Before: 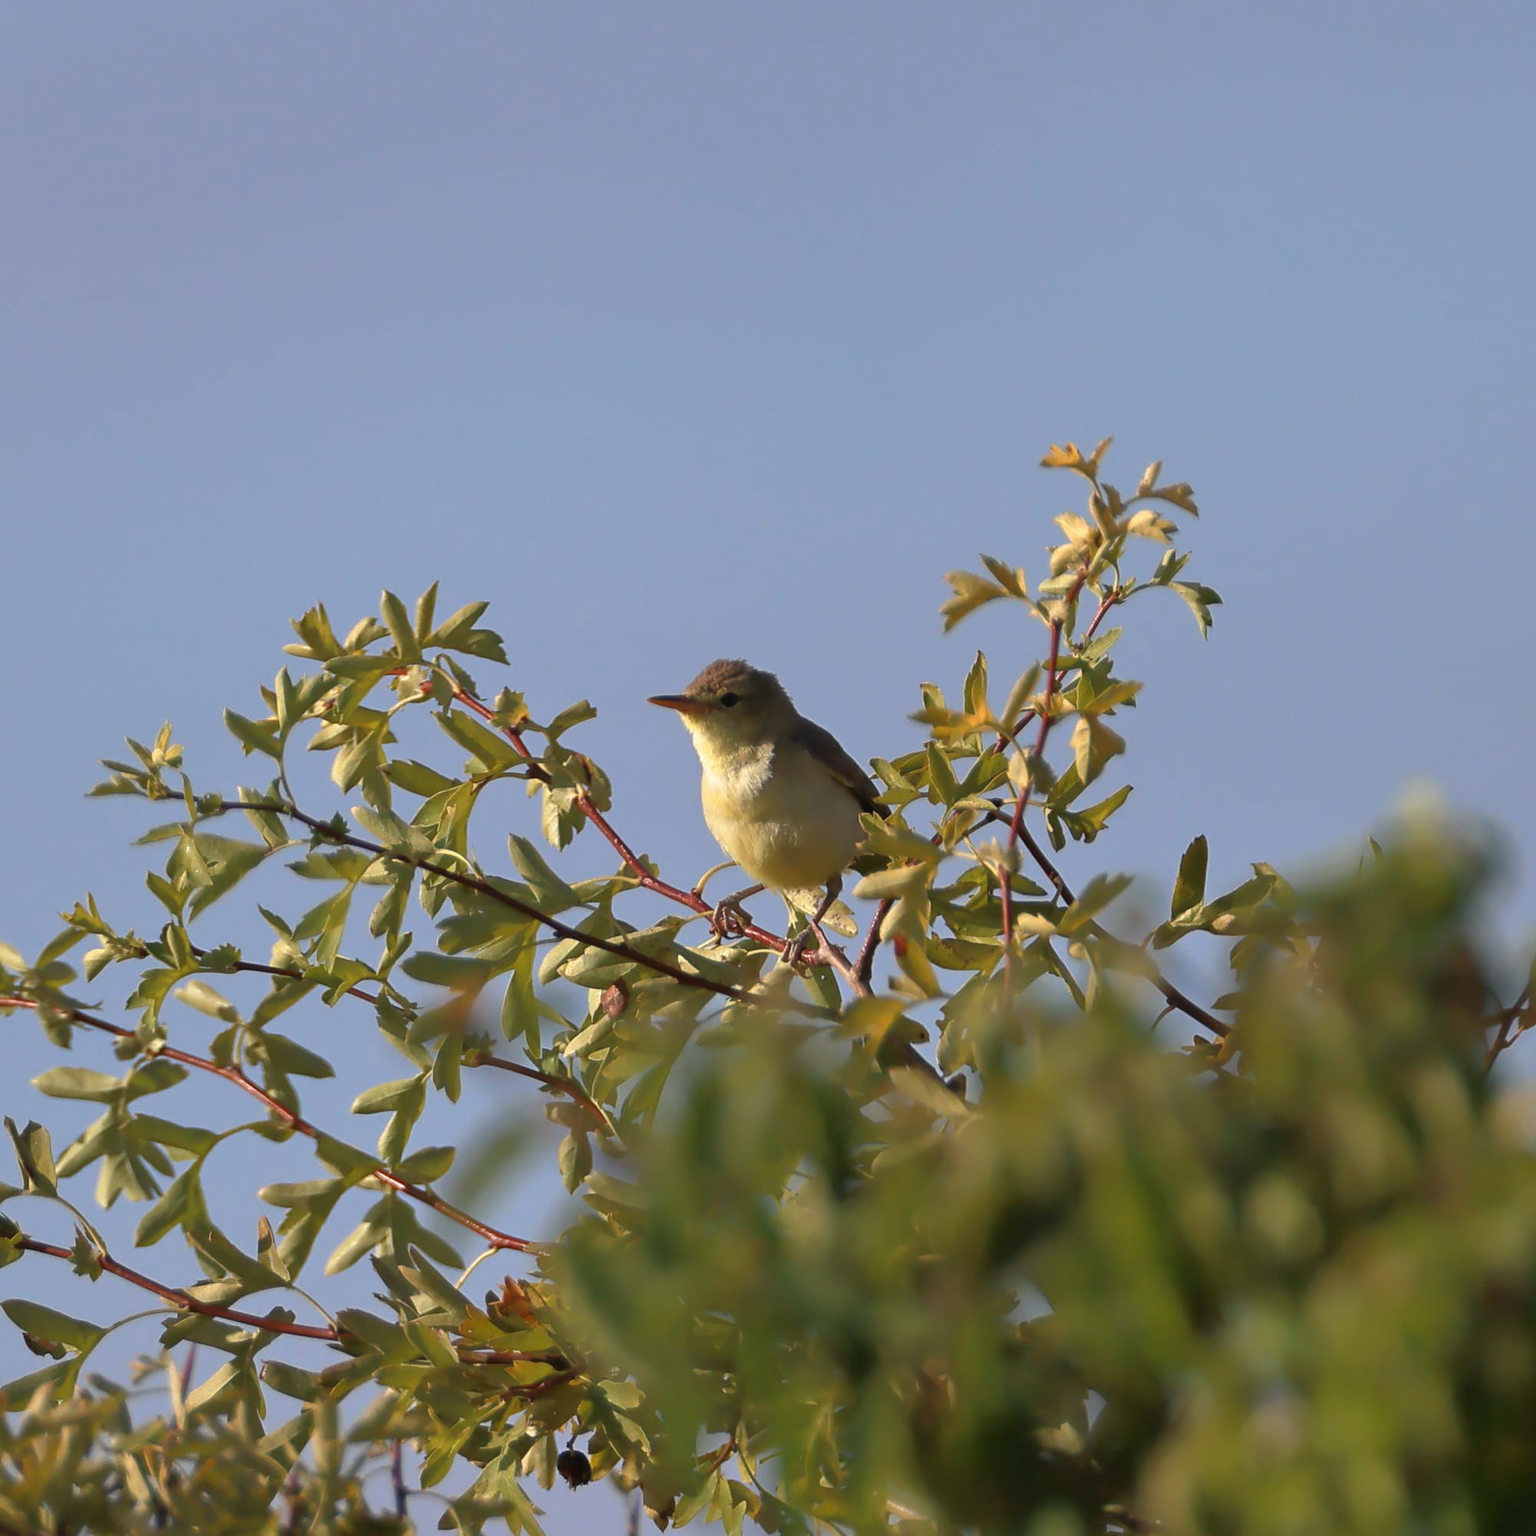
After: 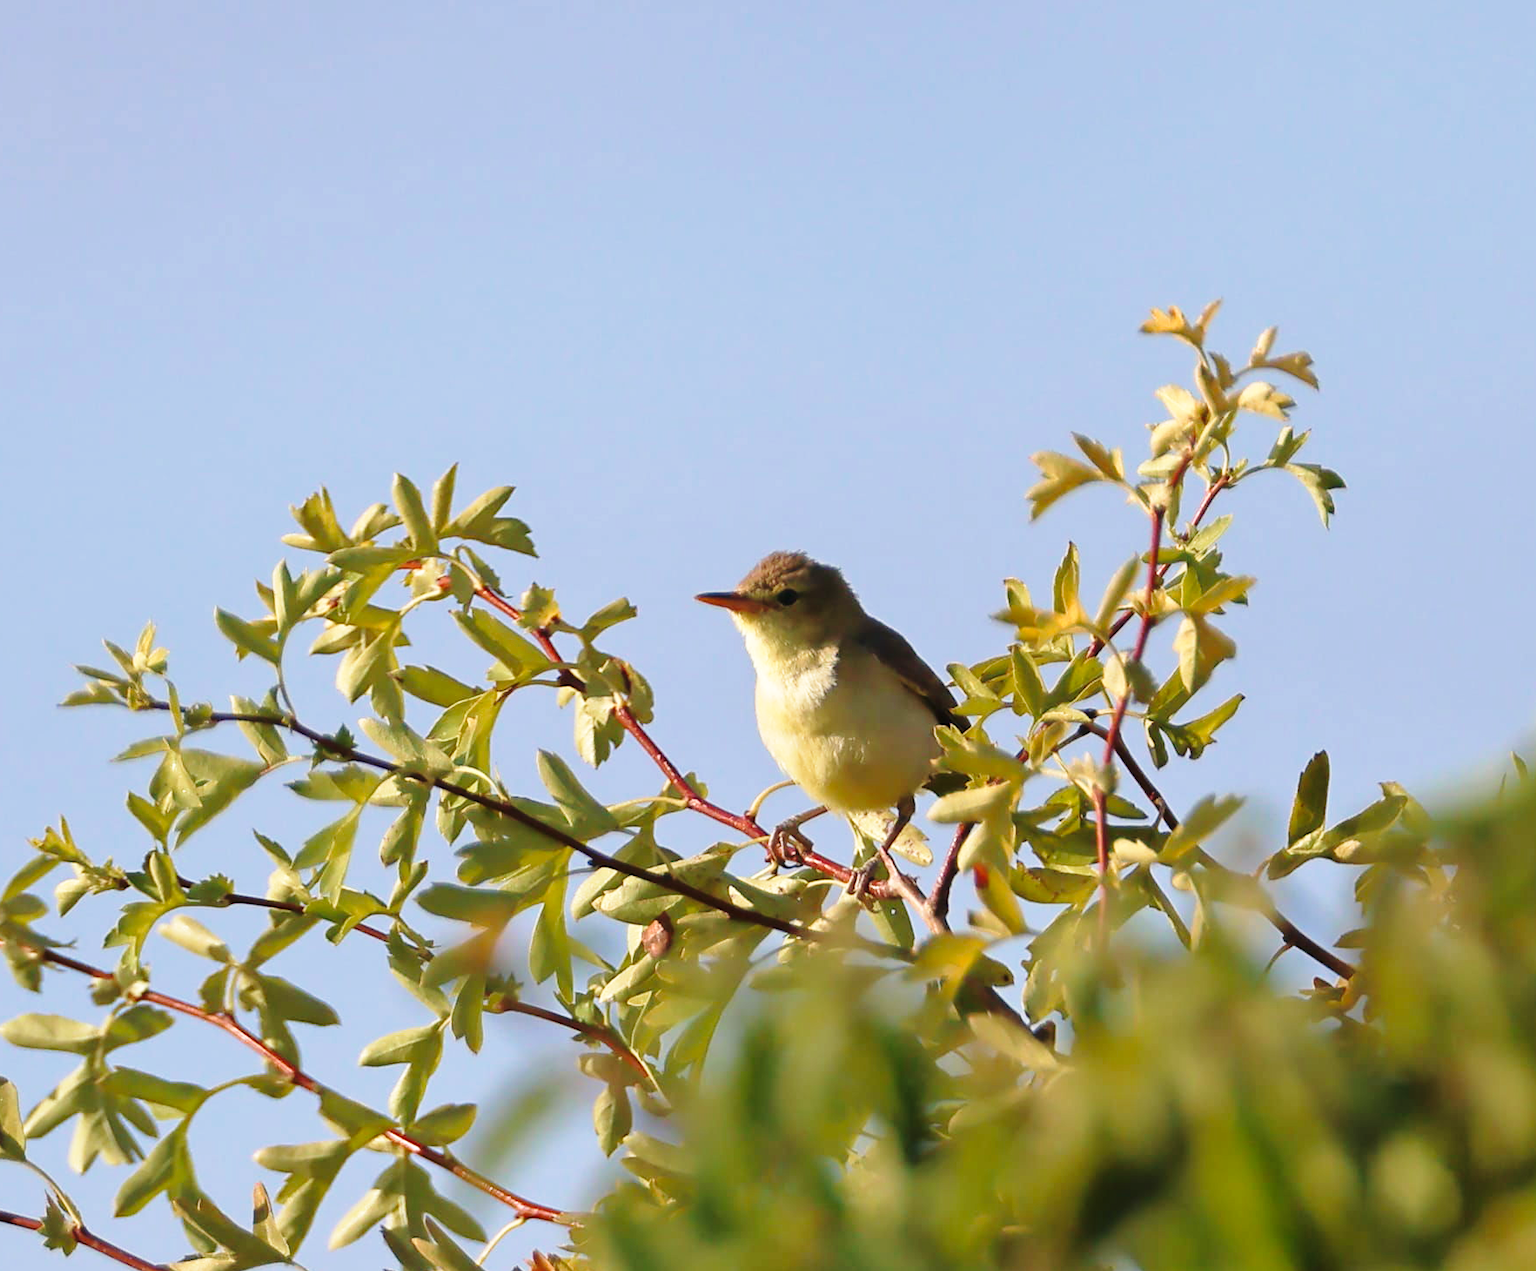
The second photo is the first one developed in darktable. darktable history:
base curve: curves: ch0 [(0, 0) (0.028, 0.03) (0.121, 0.232) (0.46, 0.748) (0.859, 0.968) (1, 1)], preserve colors none
crop and rotate: left 2.294%, top 11.285%, right 9.415%, bottom 15.617%
velvia: on, module defaults
